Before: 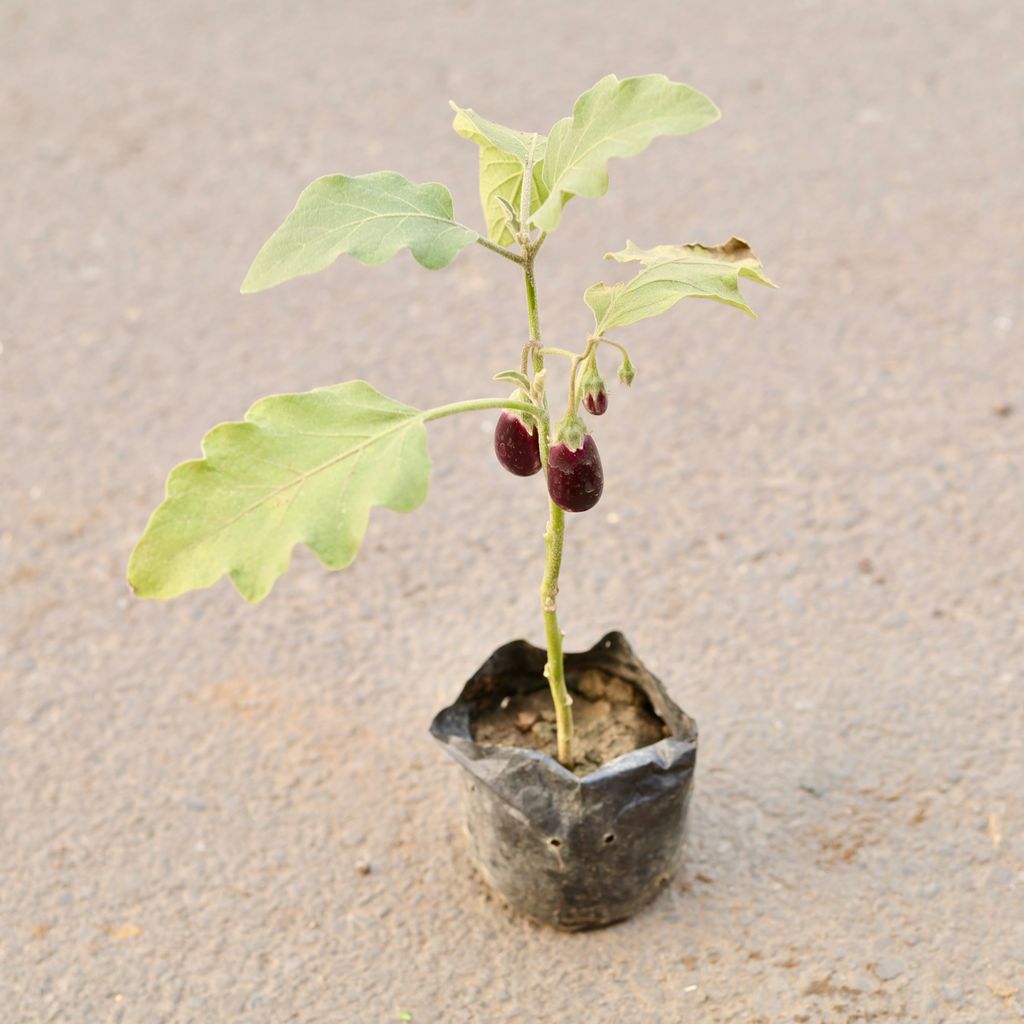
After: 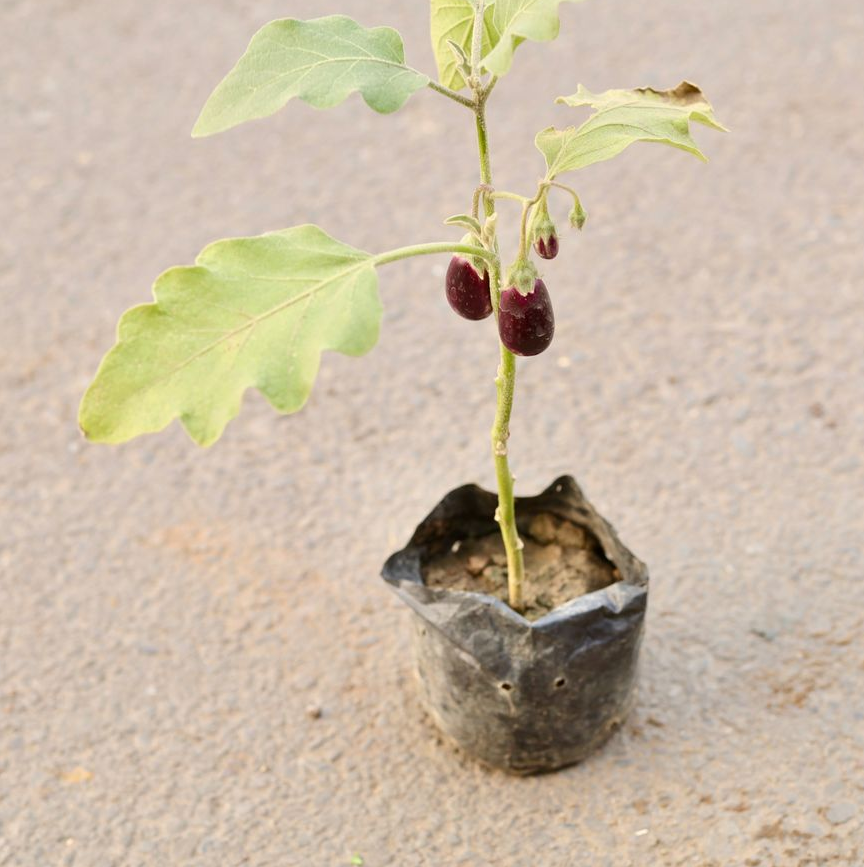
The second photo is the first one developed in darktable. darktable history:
crop and rotate: left 4.861%, top 15.287%, right 10.677%
